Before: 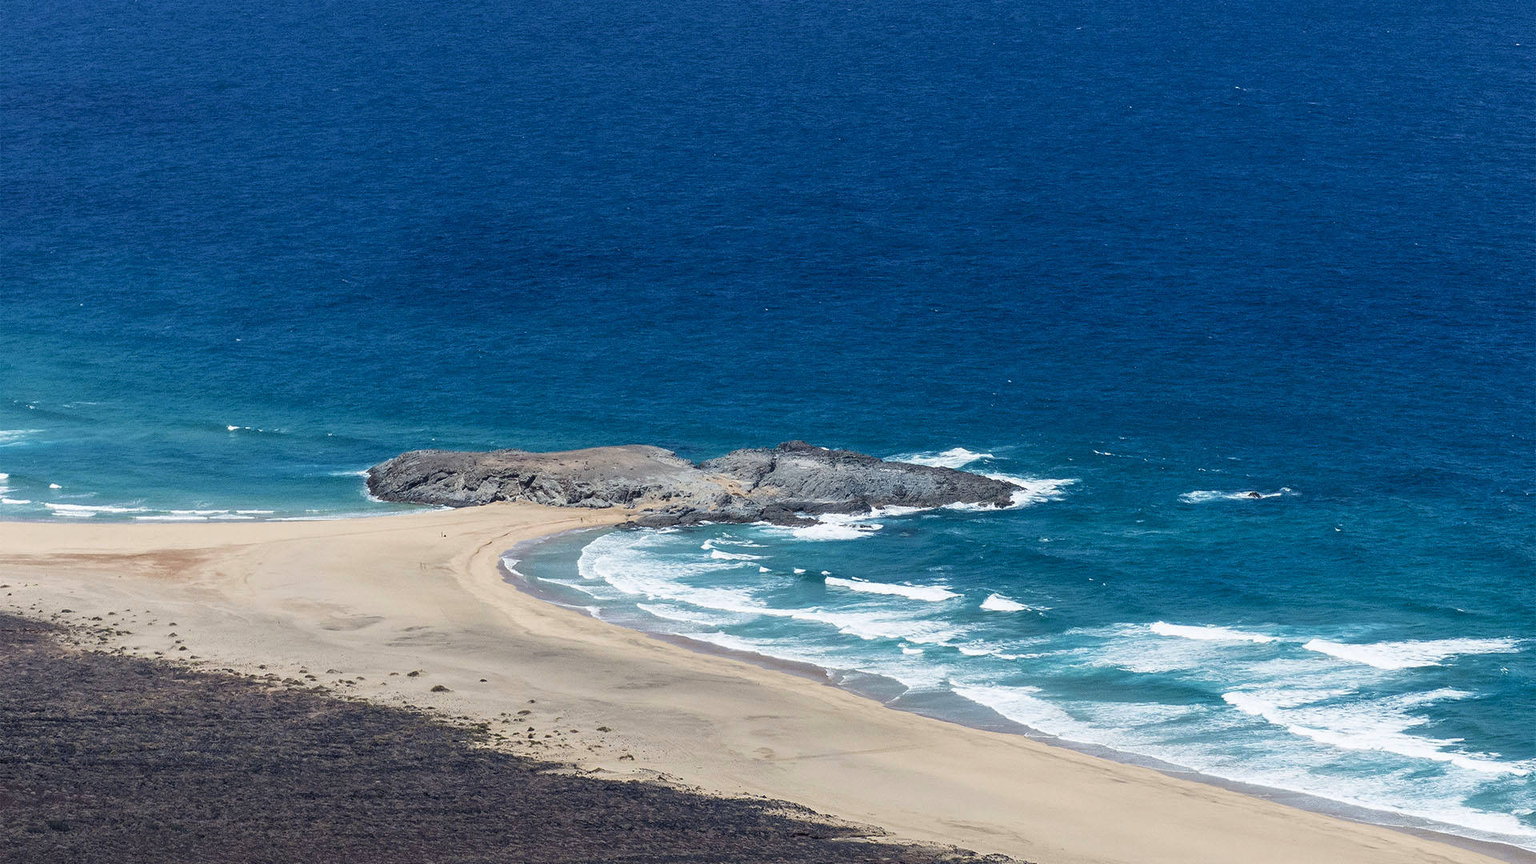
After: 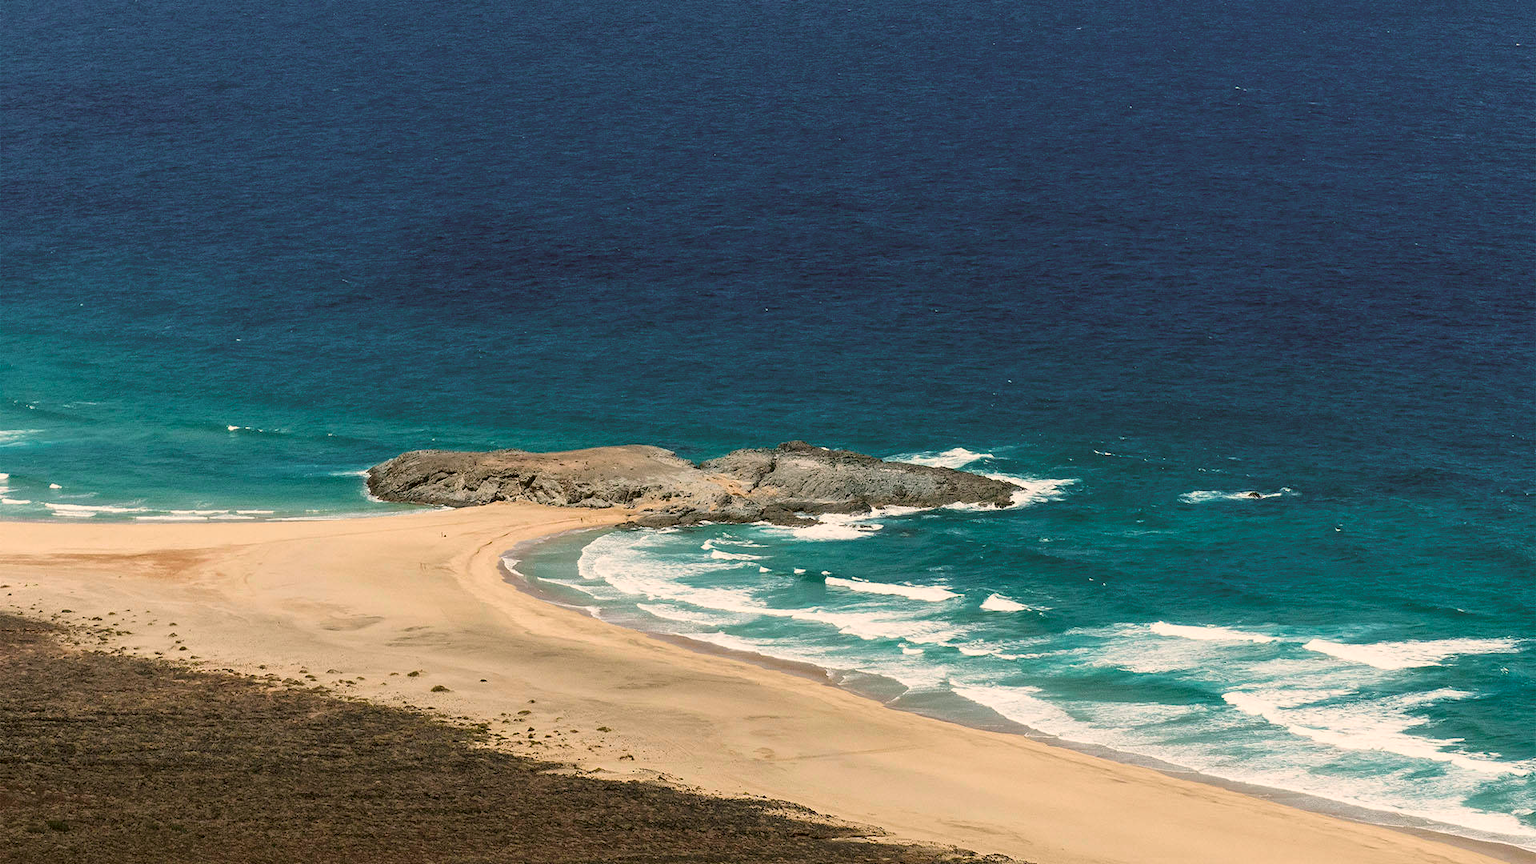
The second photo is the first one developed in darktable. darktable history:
color correction: highlights a* 8.23, highlights b* 15.1, shadows a* -0.37, shadows b* 26.32
